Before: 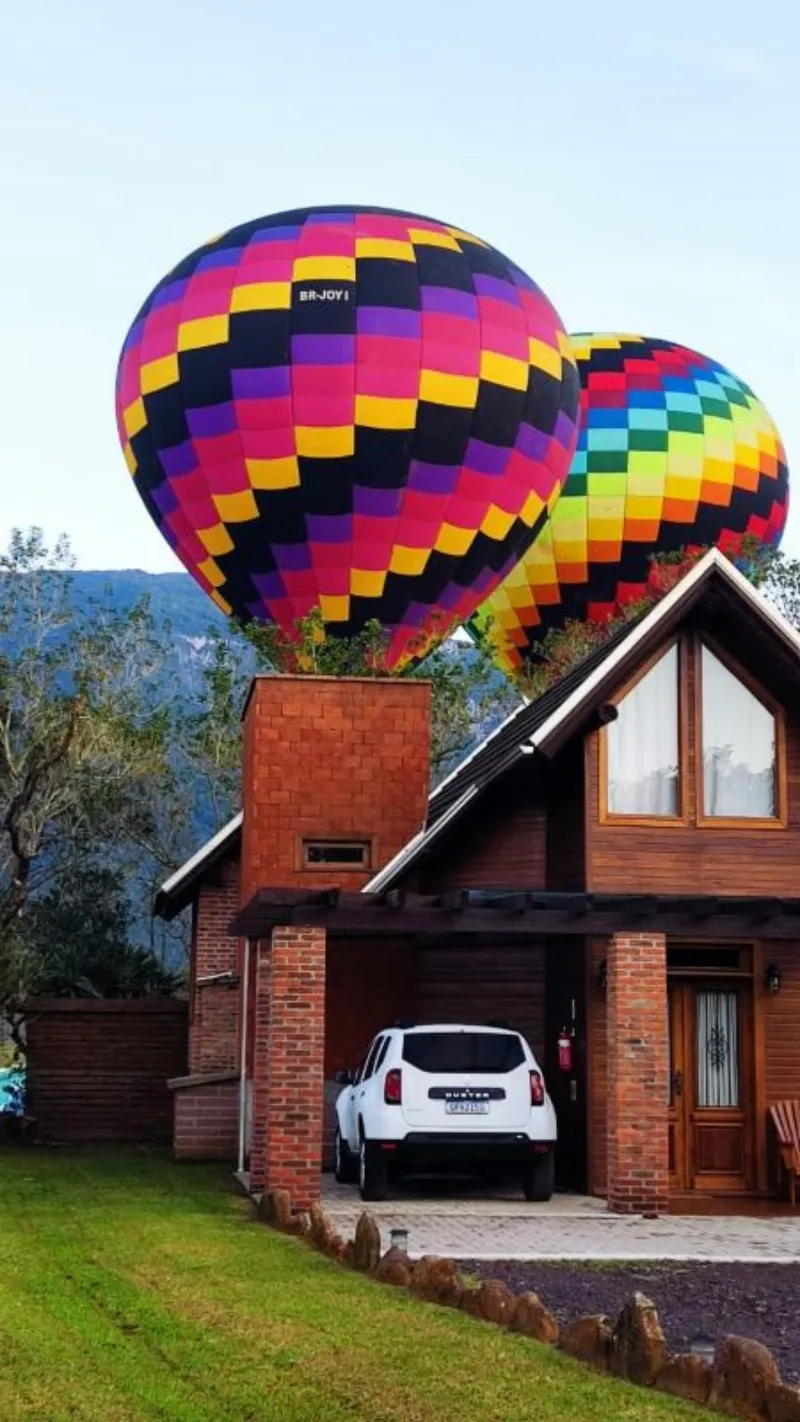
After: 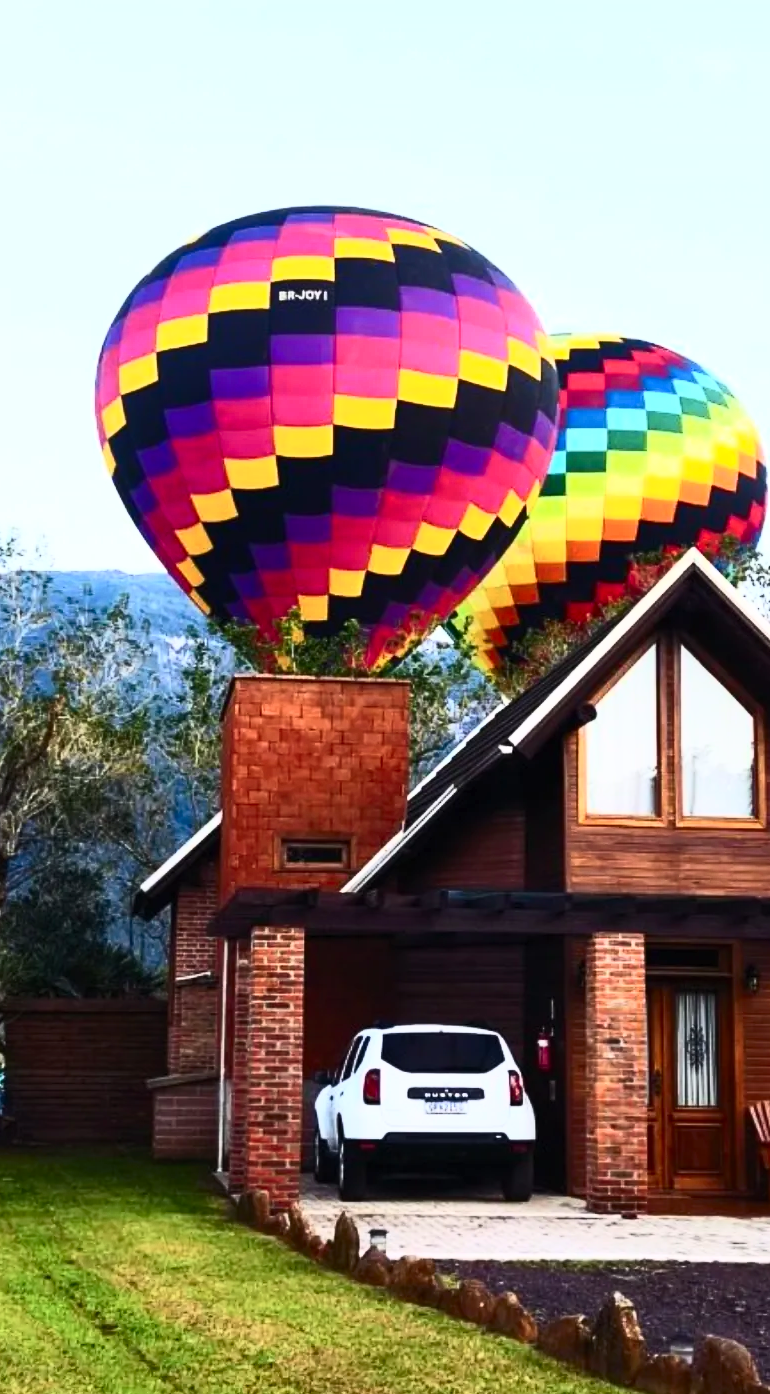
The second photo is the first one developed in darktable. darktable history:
crop and rotate: left 2.732%, right 1.01%, bottom 1.951%
contrast brightness saturation: contrast 0.604, brightness 0.334, saturation 0.148
